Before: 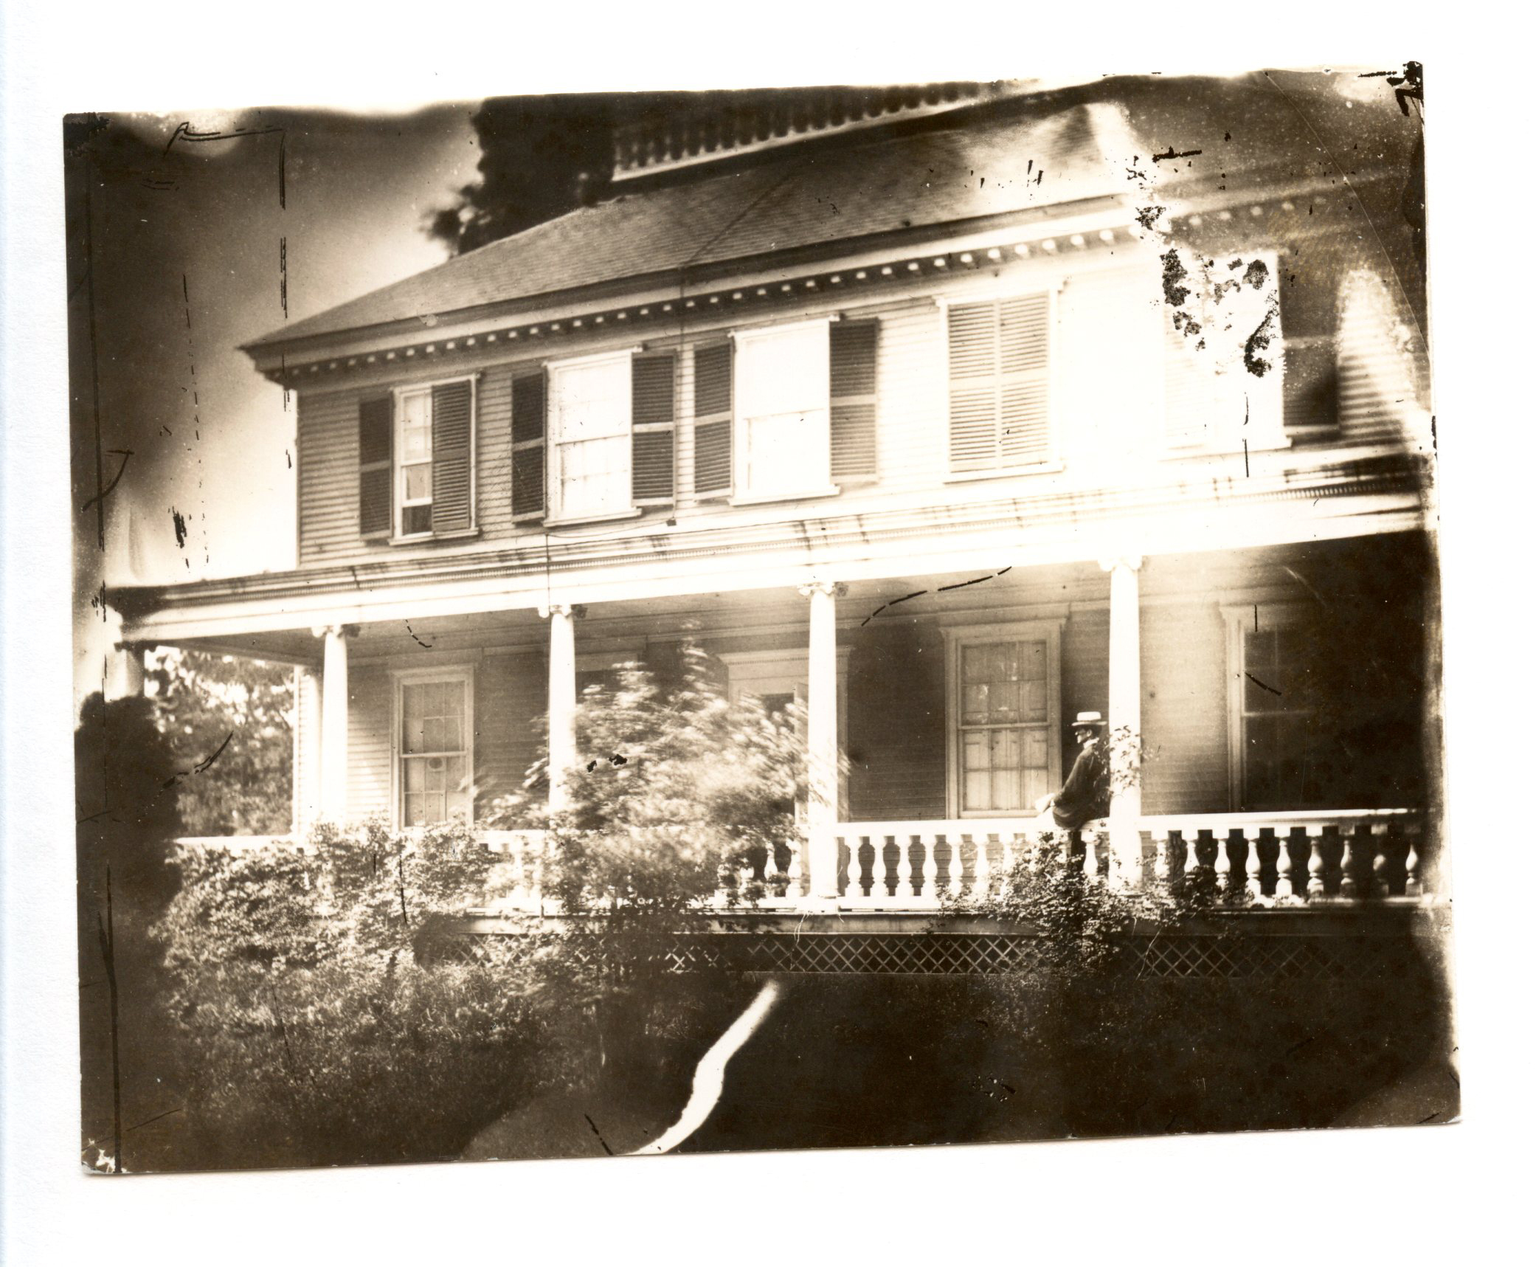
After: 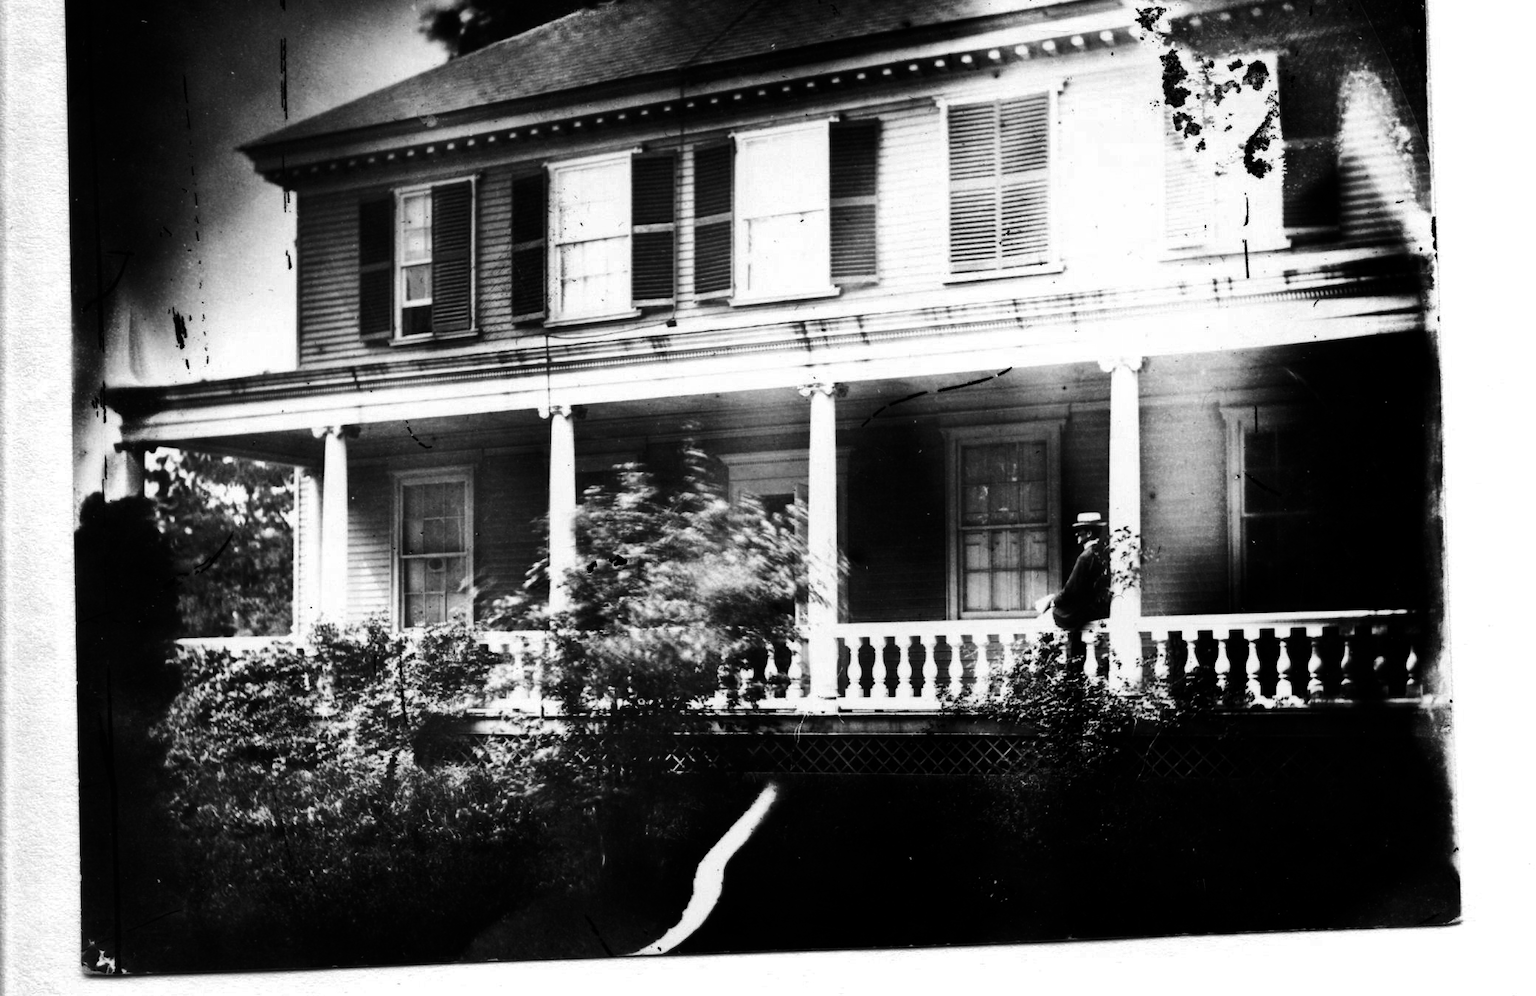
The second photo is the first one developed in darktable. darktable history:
contrast brightness saturation: contrast 0.02, brightness -1, saturation -1
shadows and highlights: low approximation 0.01, soften with gaussian
crop and rotate: top 15.774%, bottom 5.506%
